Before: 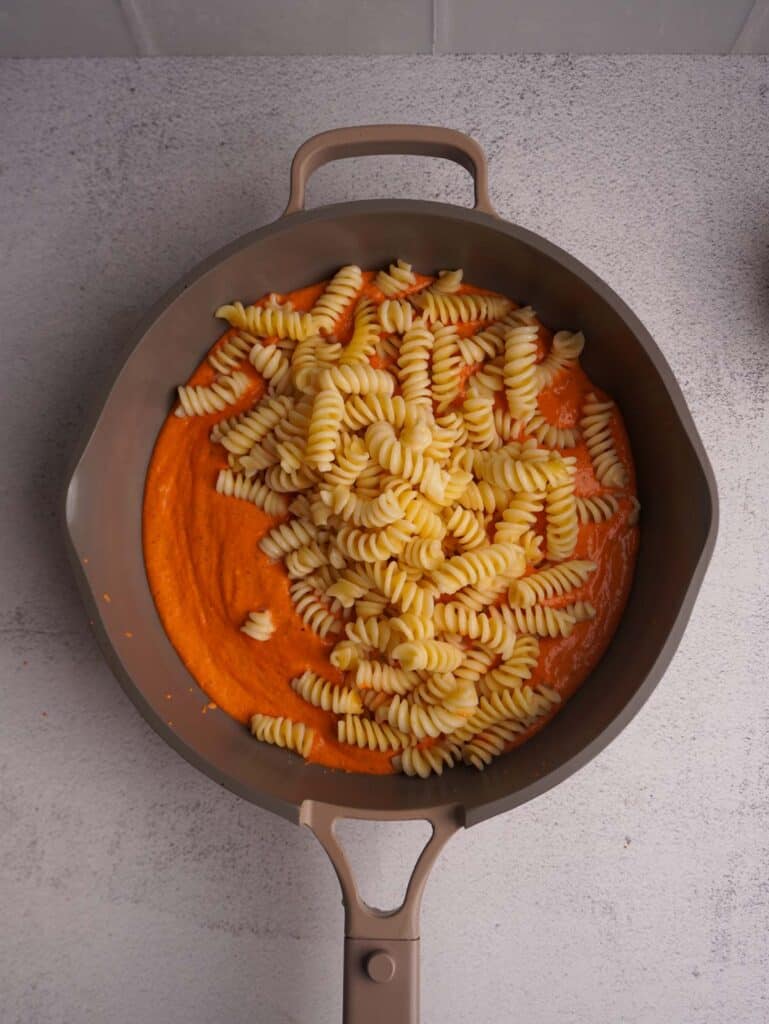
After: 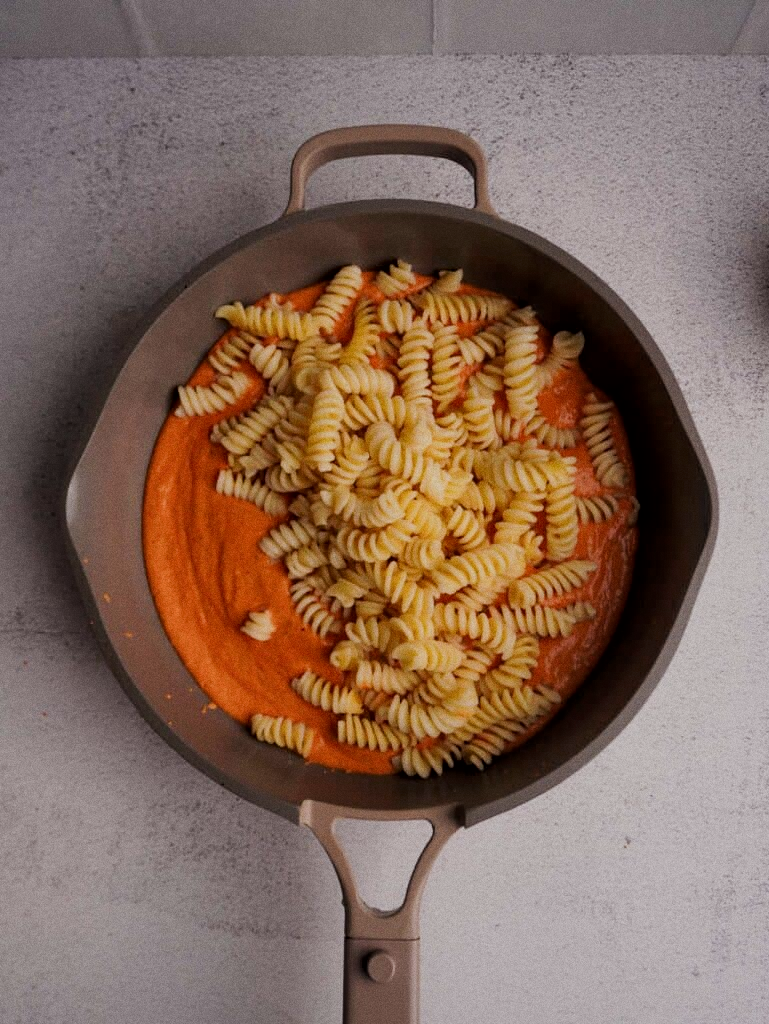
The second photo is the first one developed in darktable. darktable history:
tone equalizer: on, module defaults
local contrast: mode bilateral grid, contrast 20, coarseness 50, detail 130%, midtone range 0.2
filmic rgb: black relative exposure -6.98 EV, white relative exposure 5.63 EV, hardness 2.86
grain: coarseness 0.09 ISO
